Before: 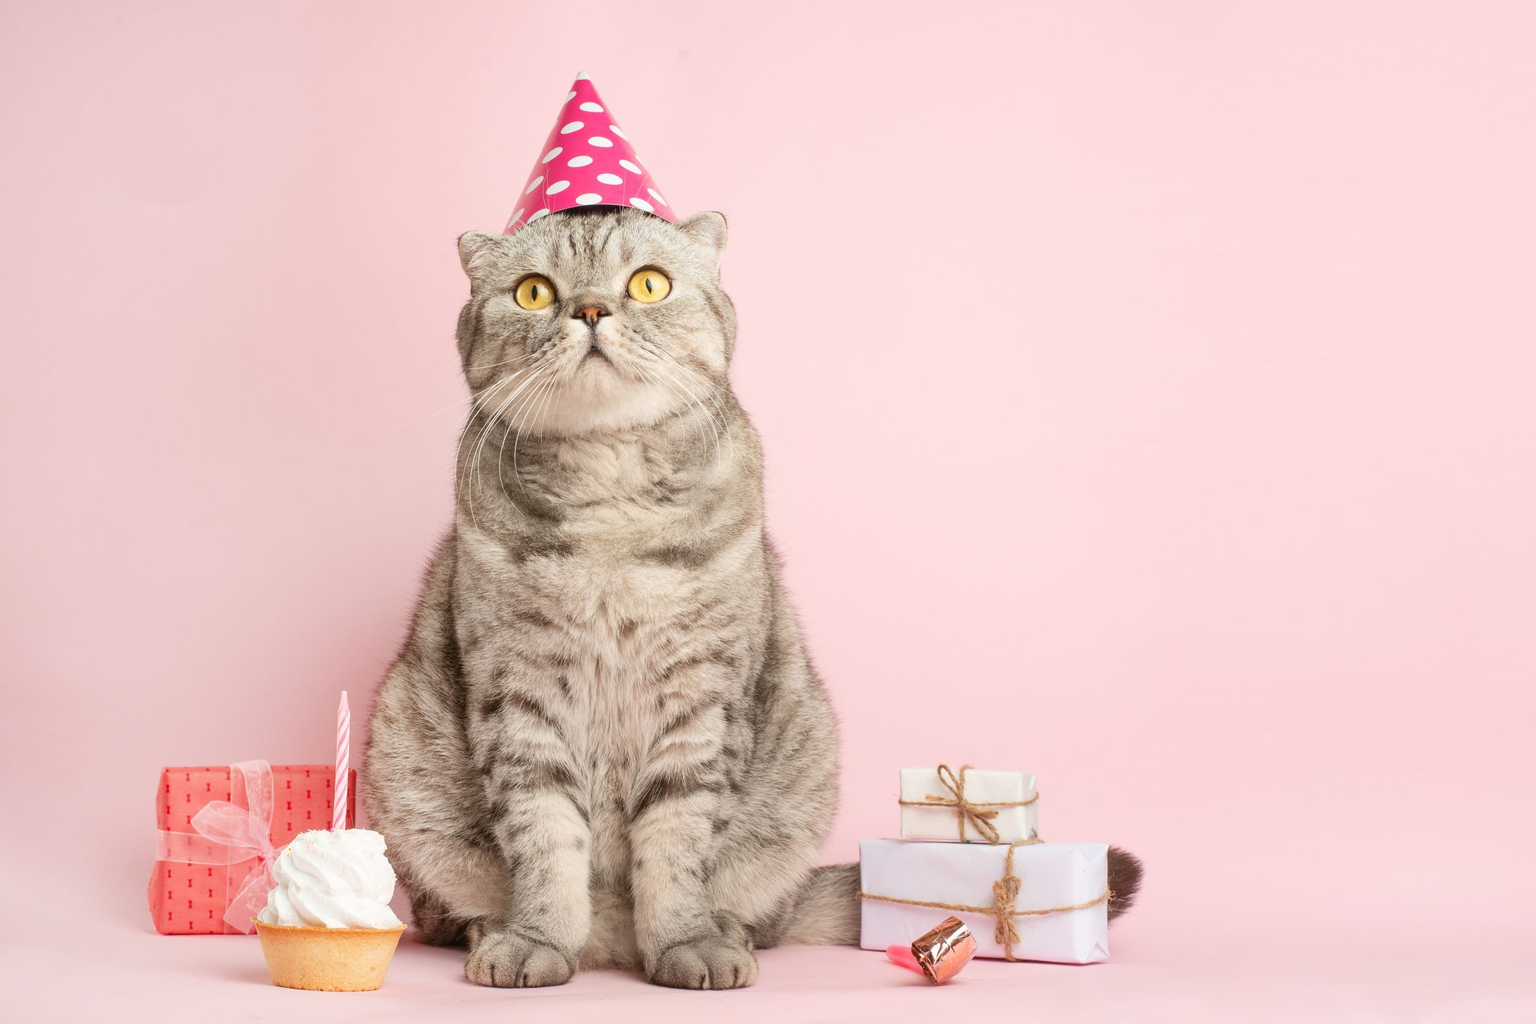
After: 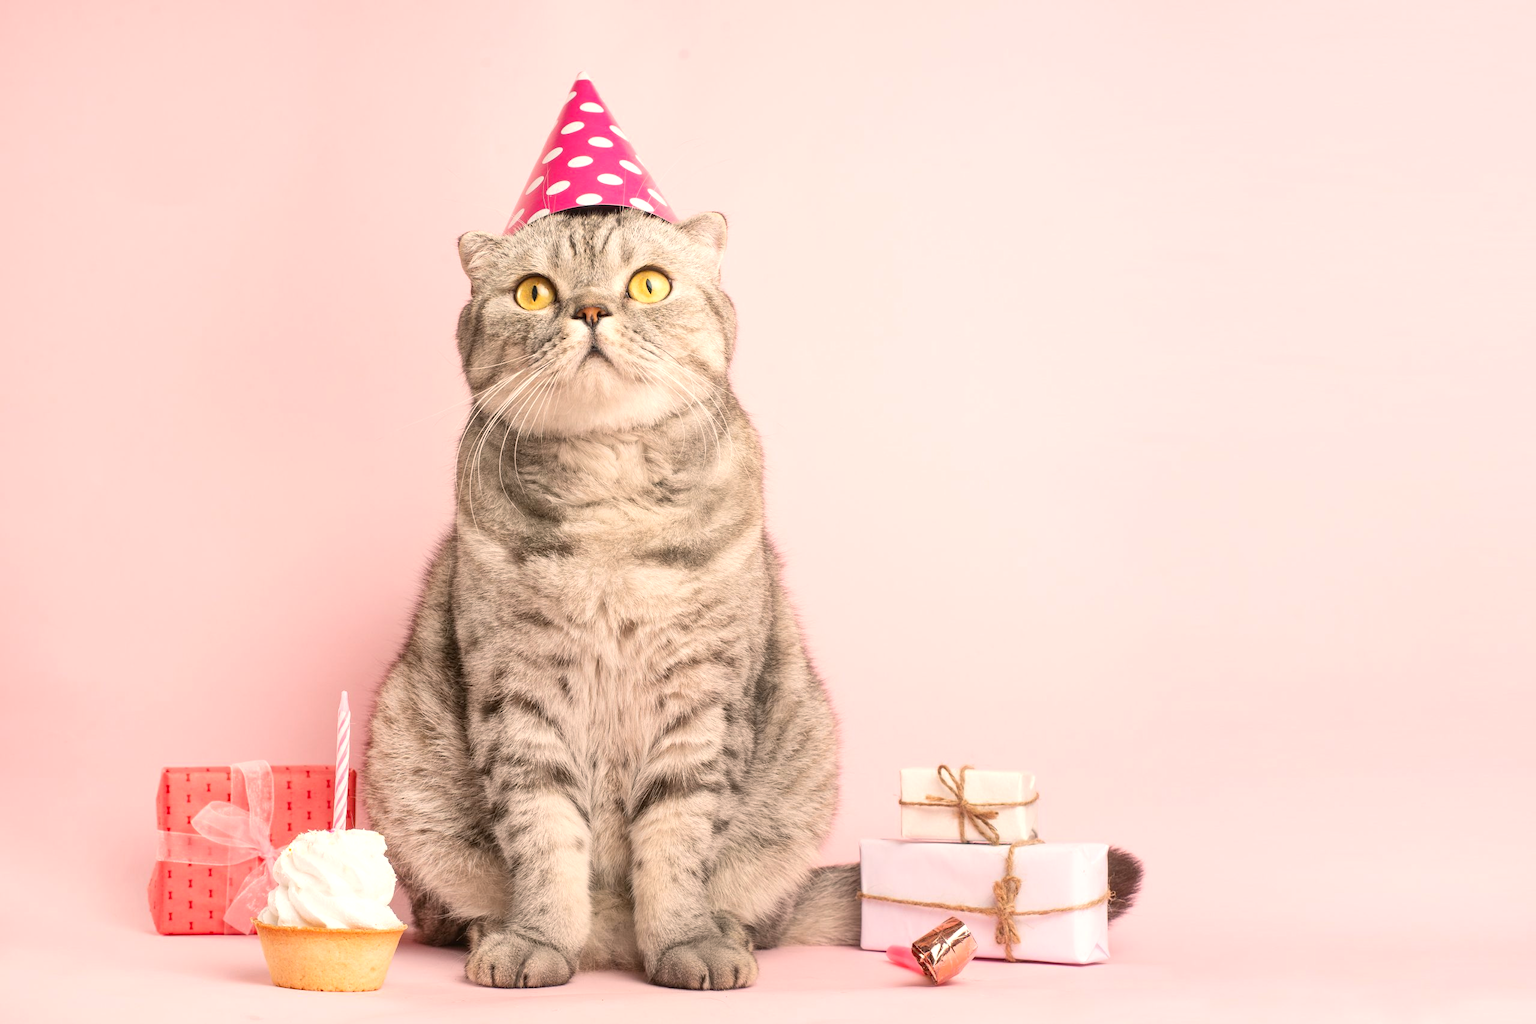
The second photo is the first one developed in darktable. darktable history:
color balance rgb: highlights gain › chroma 3.069%, highlights gain › hue 54.77°, perceptual saturation grading › global saturation 0.88%, perceptual brilliance grading › global brilliance 12.5%, saturation formula JzAzBz (2021)
